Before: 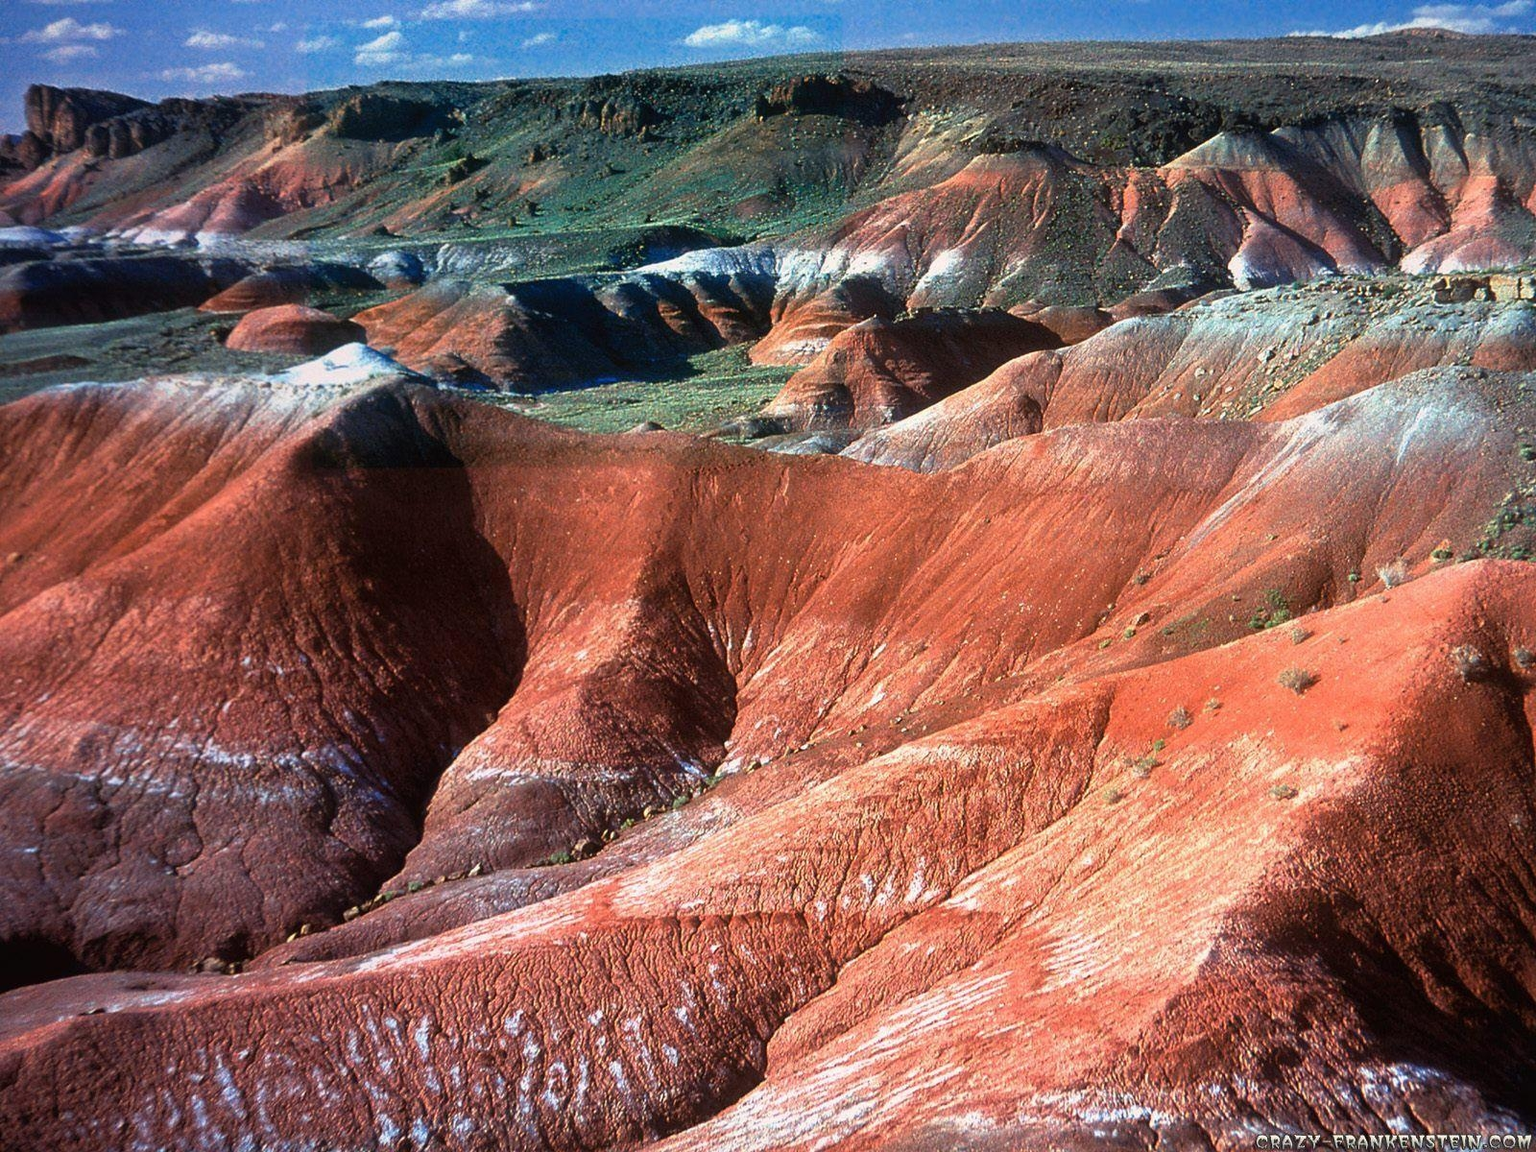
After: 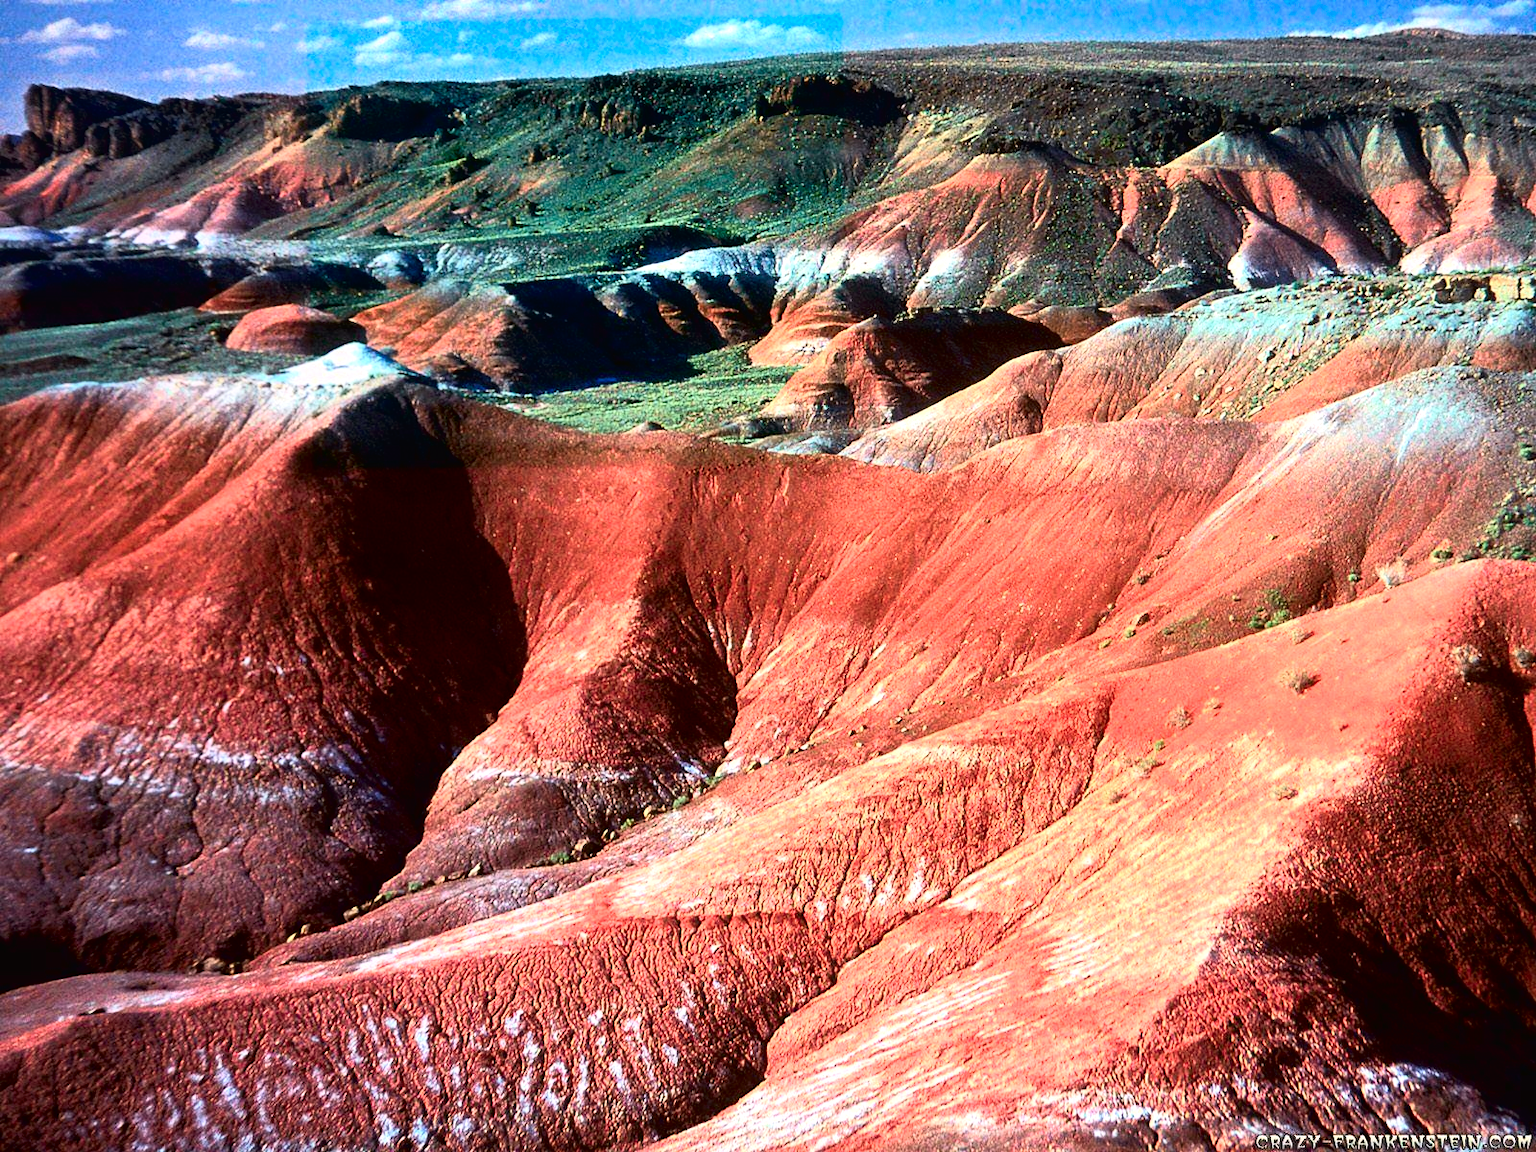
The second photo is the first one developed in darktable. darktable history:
tone equalizer: -8 EV -0.413 EV, -7 EV -0.391 EV, -6 EV -0.303 EV, -5 EV -0.202 EV, -3 EV 0.249 EV, -2 EV 0.348 EV, -1 EV 0.403 EV, +0 EV 0.401 EV, edges refinement/feathering 500, mask exposure compensation -1.57 EV, preserve details no
tone curve: curves: ch0 [(0, 0.013) (0.054, 0.018) (0.205, 0.191) (0.289, 0.292) (0.39, 0.424) (0.493, 0.551) (0.647, 0.752) (0.796, 0.887) (1, 0.998)]; ch1 [(0, 0) (0.371, 0.339) (0.477, 0.452) (0.494, 0.495) (0.501, 0.501) (0.51, 0.516) (0.54, 0.557) (0.572, 0.605) (0.625, 0.687) (0.774, 0.841) (1, 1)]; ch2 [(0, 0) (0.32, 0.281) (0.403, 0.399) (0.441, 0.428) (0.47, 0.469) (0.498, 0.496) (0.524, 0.543) (0.551, 0.579) (0.633, 0.665) (0.7, 0.711) (1, 1)], color space Lab, independent channels
